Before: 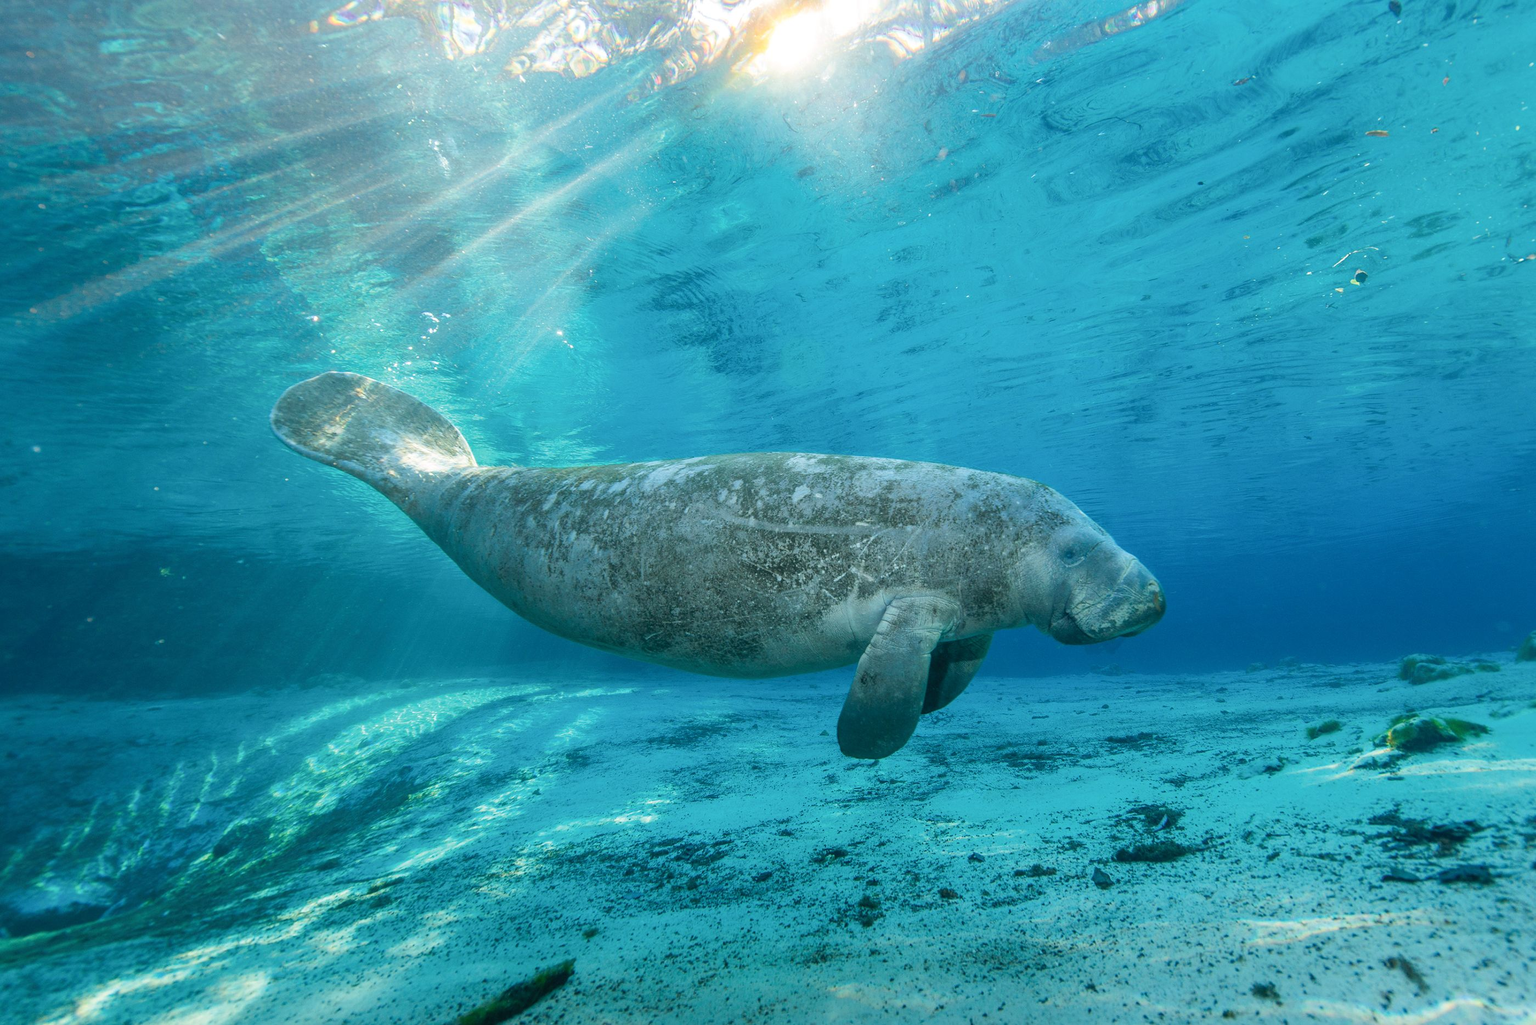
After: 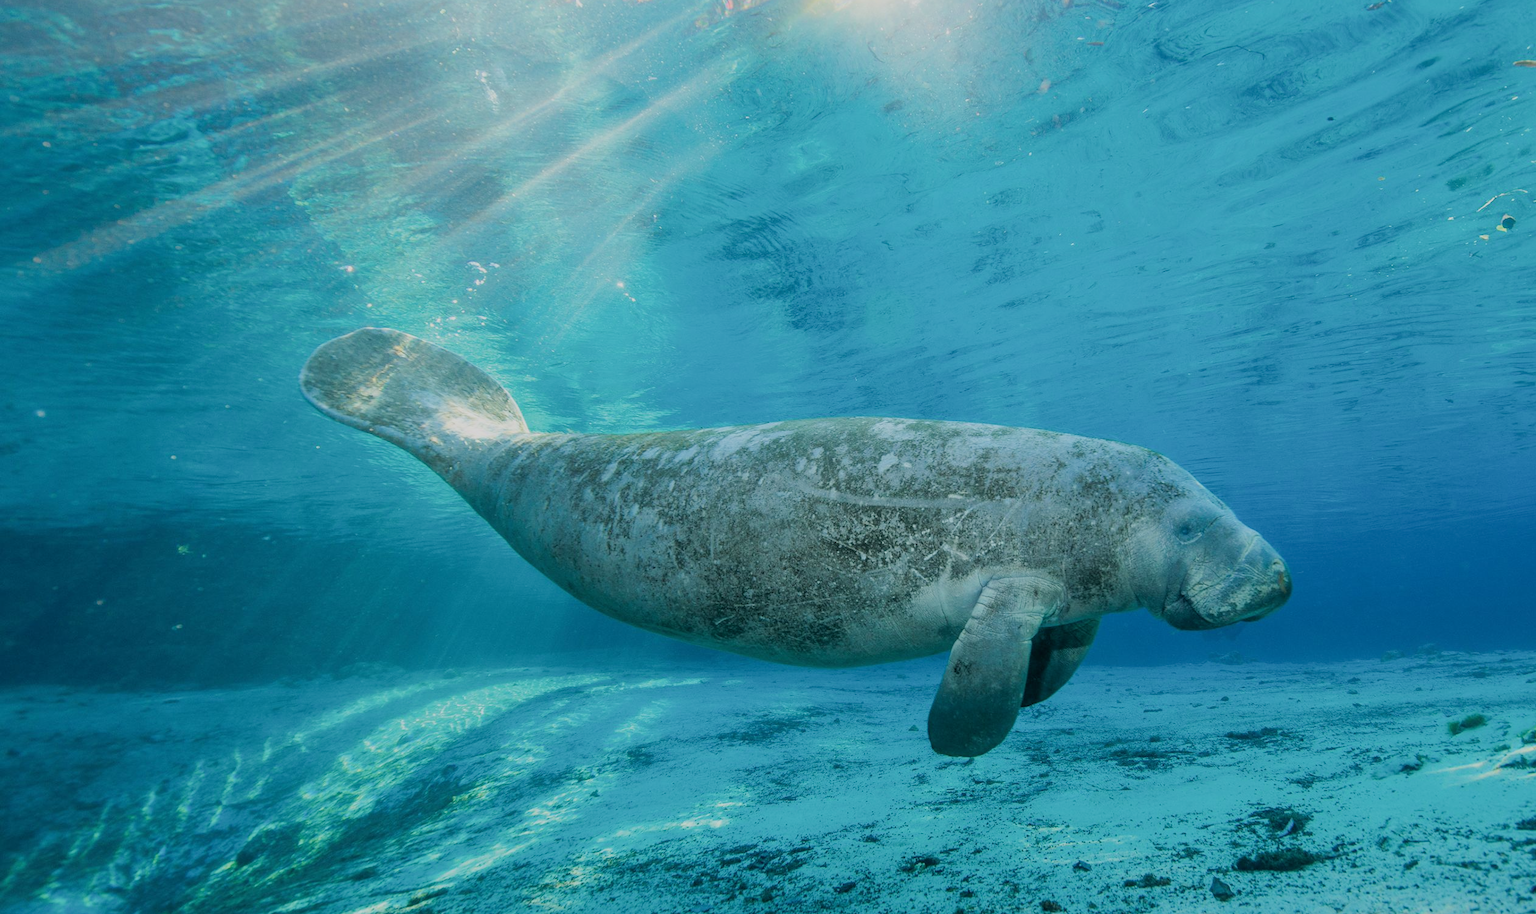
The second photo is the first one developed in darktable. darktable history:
filmic rgb: black relative exposure -7.65 EV, white relative exposure 4.56 EV, hardness 3.61
crop: top 7.49%, right 9.717%, bottom 11.943%
